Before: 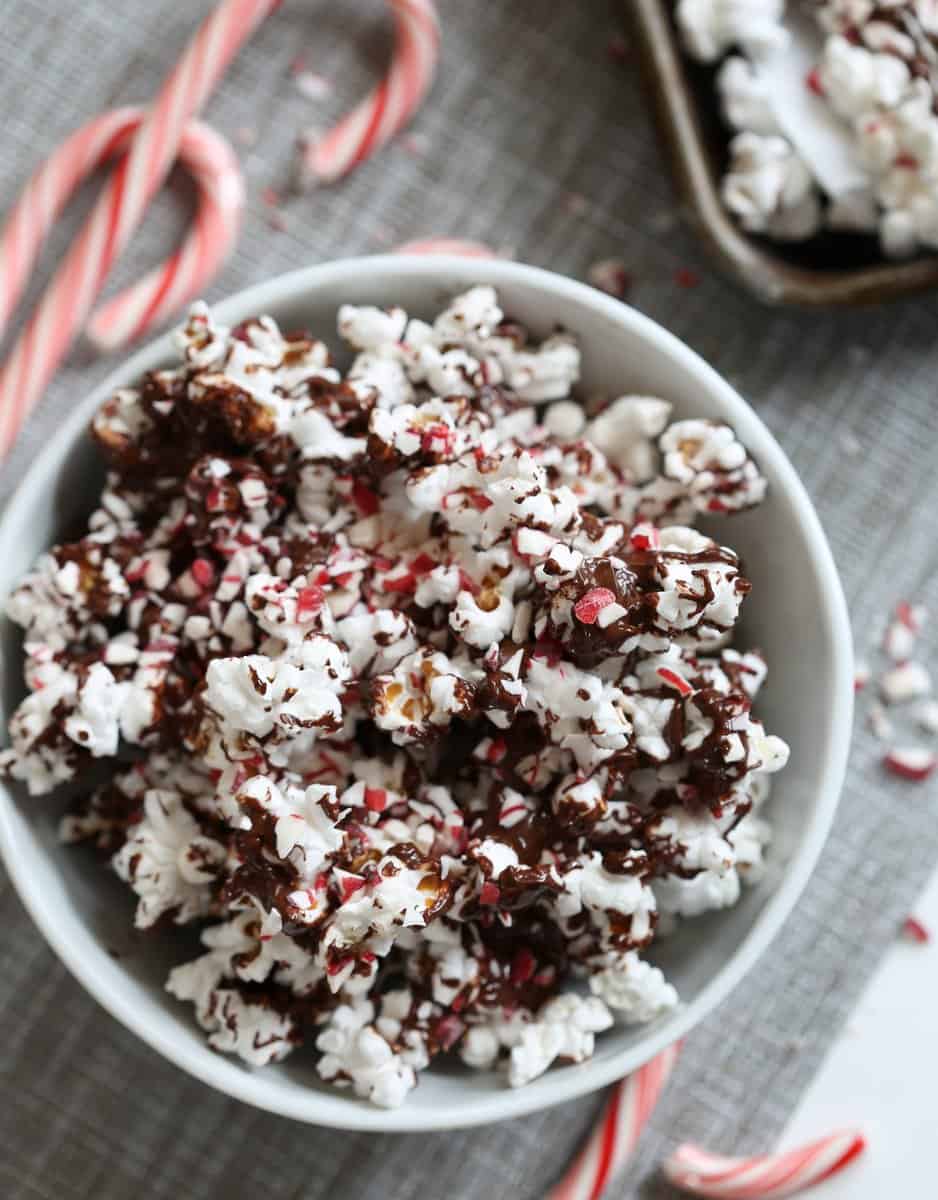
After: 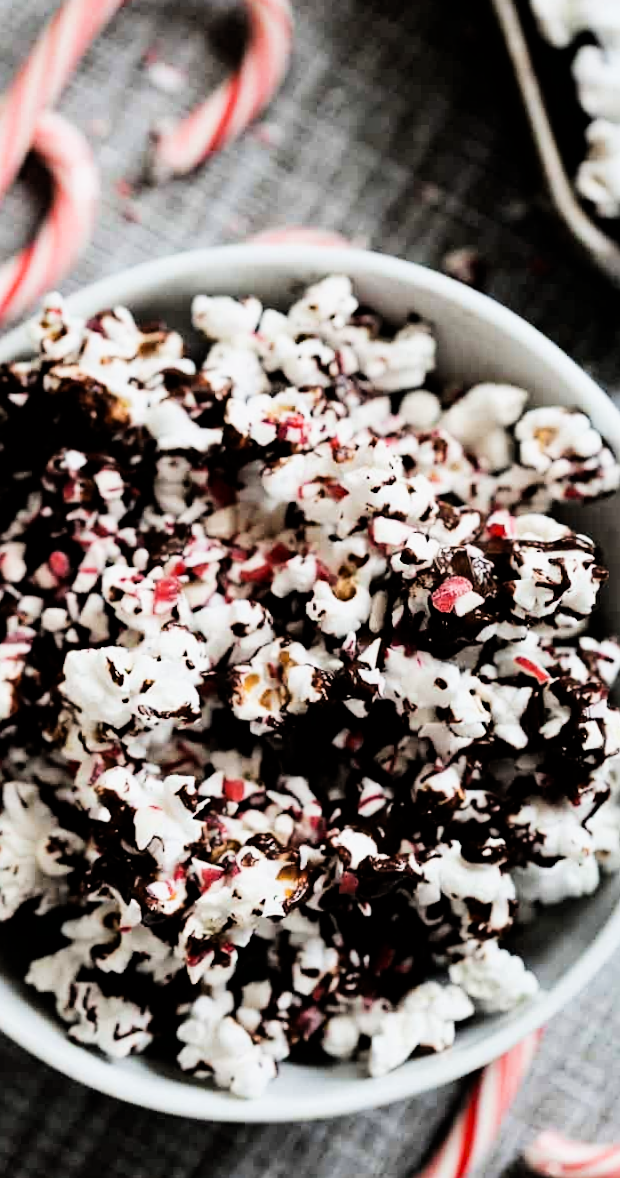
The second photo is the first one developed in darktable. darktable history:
rotate and perspective: rotation -0.45°, automatic cropping original format, crop left 0.008, crop right 0.992, crop top 0.012, crop bottom 0.988
filmic rgb: black relative exposure -5 EV, hardness 2.88, contrast 1.4, highlights saturation mix -30%
crop and rotate: left 15.055%, right 18.278%
haze removal: compatibility mode true, adaptive false
tone equalizer: -8 EV -0.75 EV, -7 EV -0.7 EV, -6 EV -0.6 EV, -5 EV -0.4 EV, -3 EV 0.4 EV, -2 EV 0.6 EV, -1 EV 0.7 EV, +0 EV 0.75 EV, edges refinement/feathering 500, mask exposure compensation -1.57 EV, preserve details no
